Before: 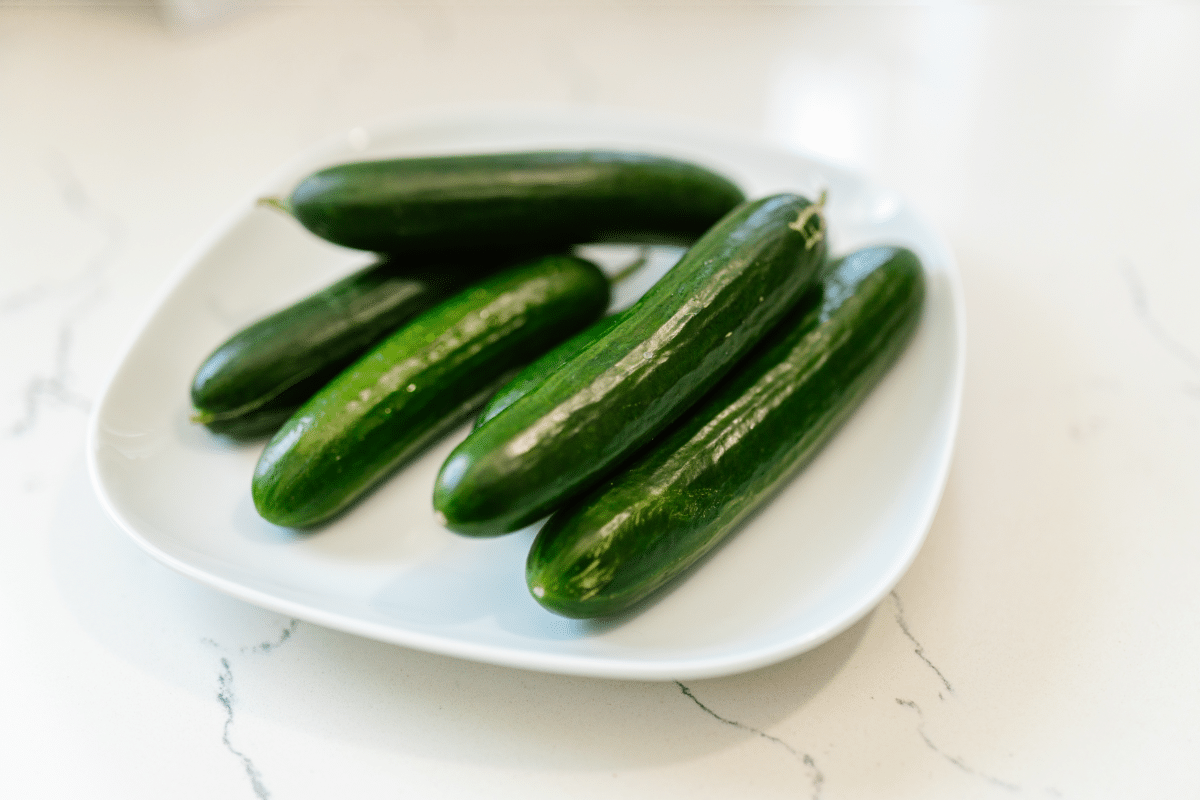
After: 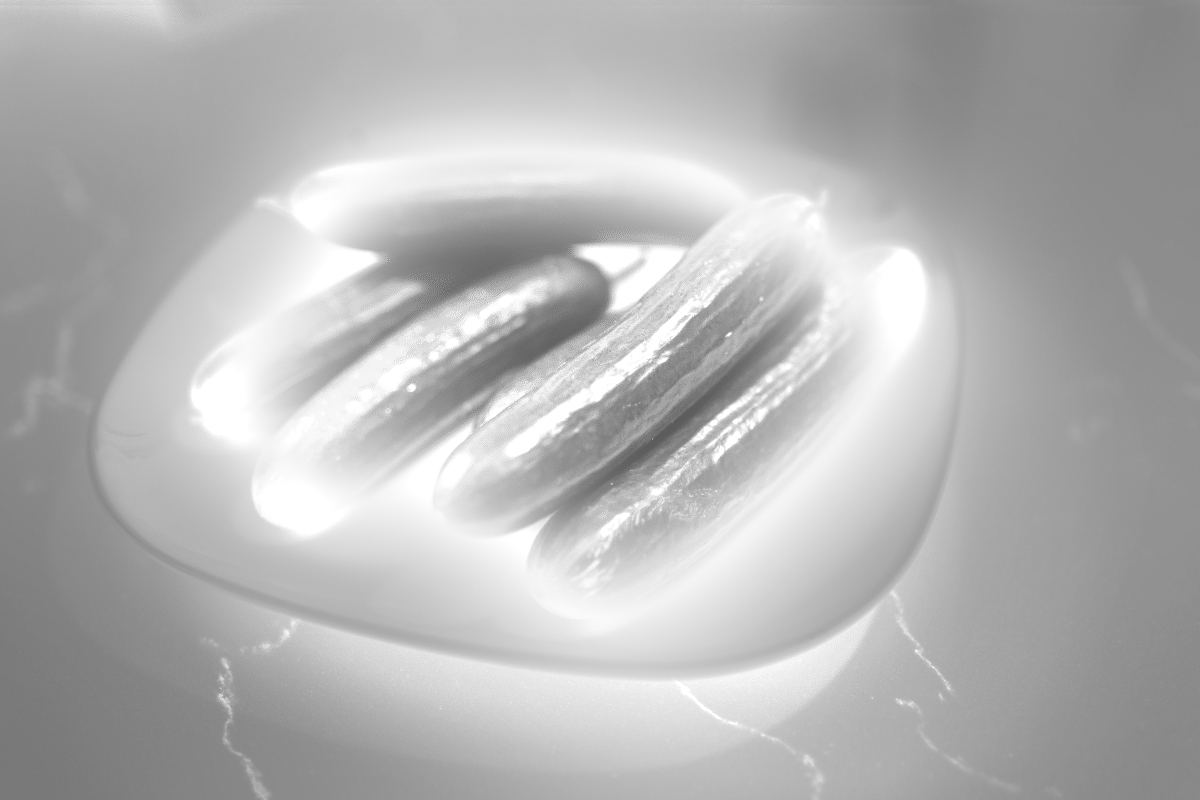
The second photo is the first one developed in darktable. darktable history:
exposure: black level correction 0, exposure 1.741 EV, compensate exposure bias true, compensate highlight preservation false
monochrome: a -92.57, b 58.91
bloom: on, module defaults
